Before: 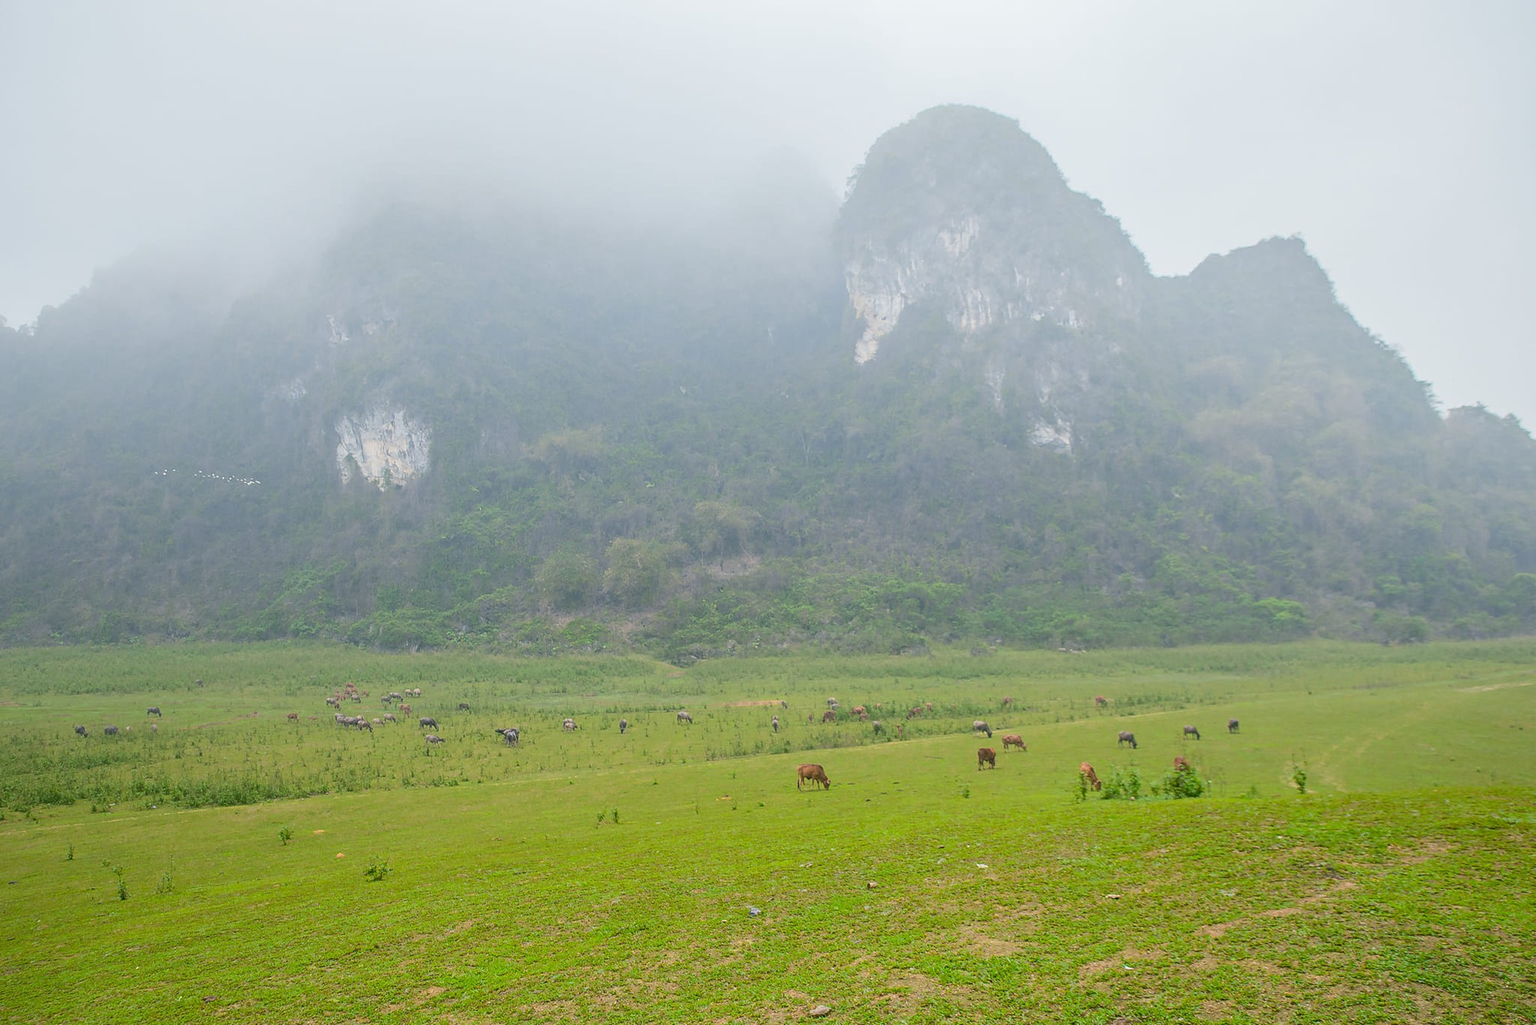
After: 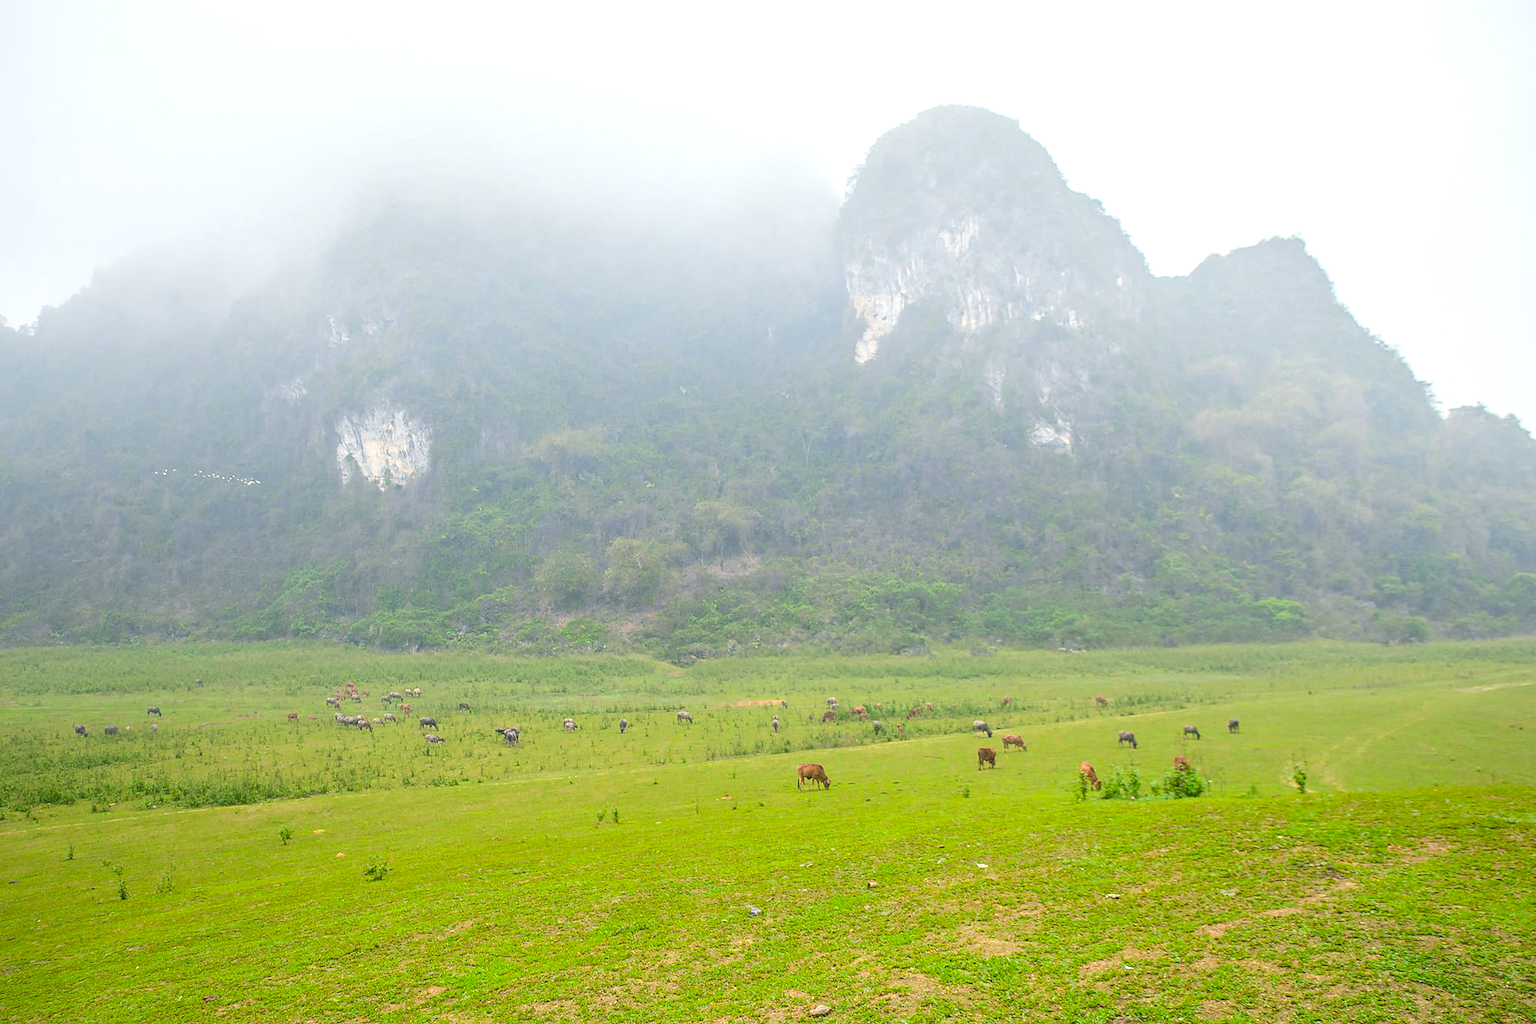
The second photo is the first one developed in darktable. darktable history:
exposure: black level correction 0.001, exposure 0.5 EV, compensate exposure bias true, compensate highlight preservation false
color correction: highlights a* 0.816, highlights b* 2.78, saturation 1.1
